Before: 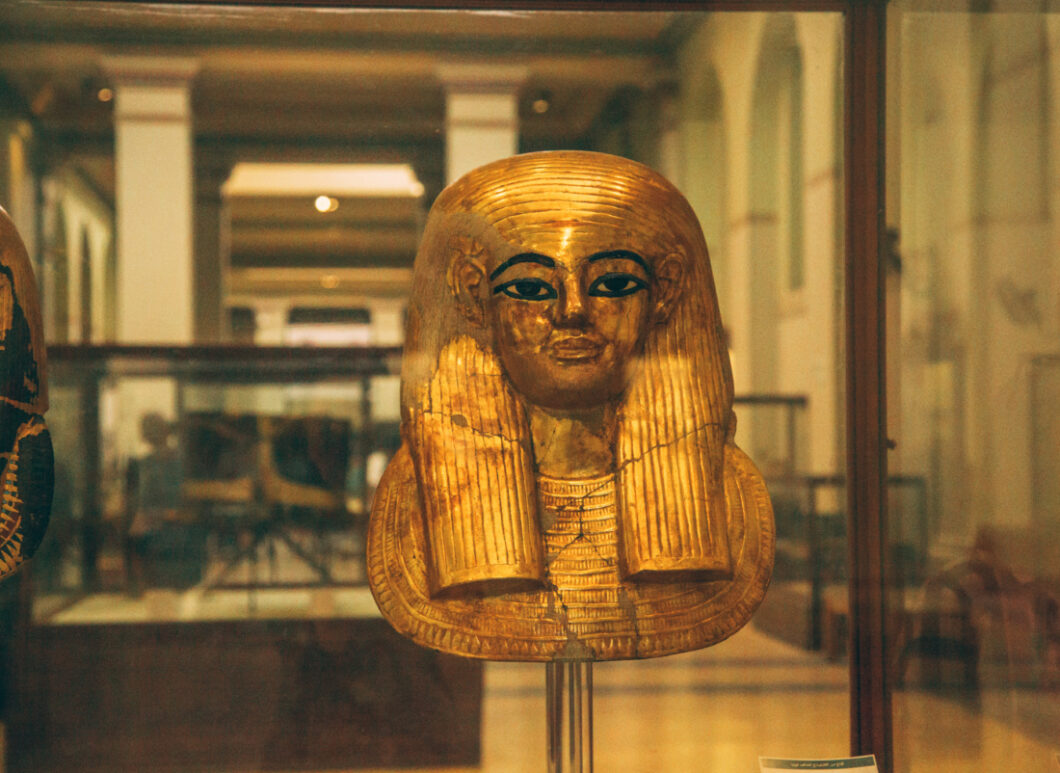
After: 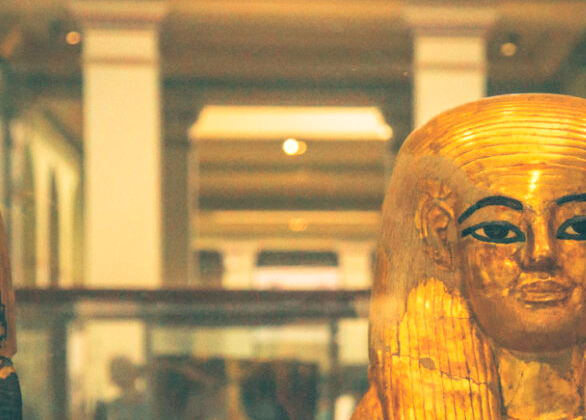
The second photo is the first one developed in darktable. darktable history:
crop and rotate: left 3.061%, top 7.422%, right 41.582%, bottom 38.204%
shadows and highlights: shadows 36.94, highlights -27.98, soften with gaussian
contrast brightness saturation: contrast 0.1, brightness 0.293, saturation 0.136
exposure: exposure 0.201 EV, compensate highlight preservation false
